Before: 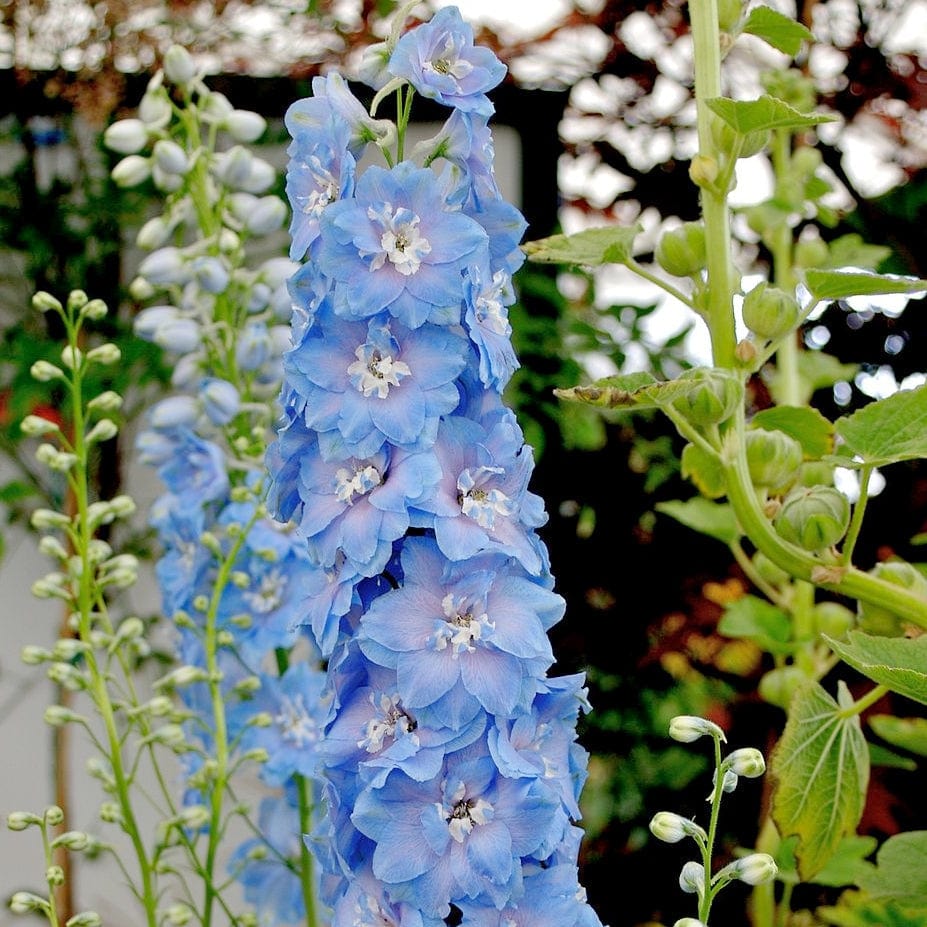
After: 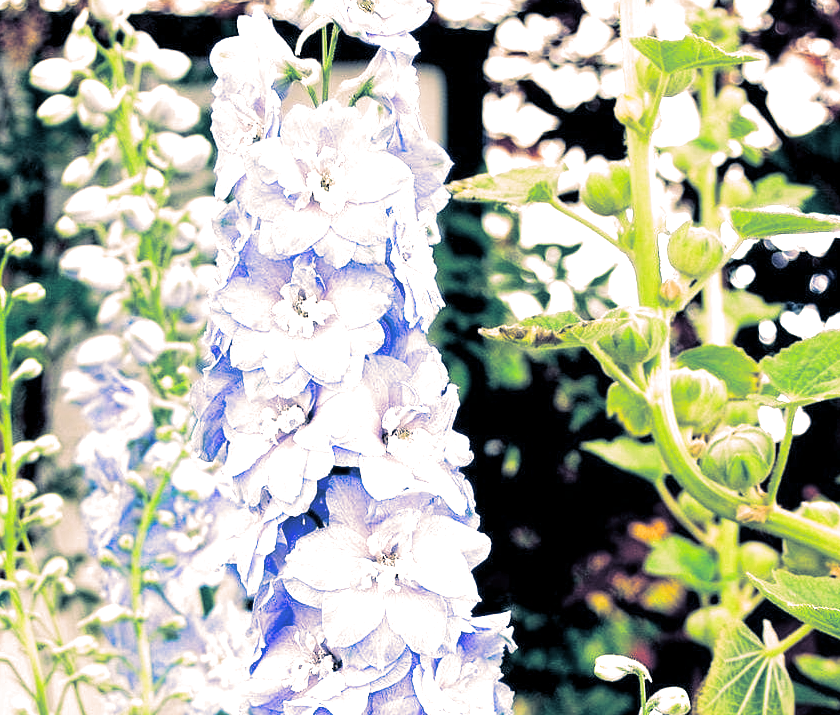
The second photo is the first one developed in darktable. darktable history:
crop: left 8.155%, top 6.611%, bottom 15.385%
split-toning: shadows › hue 226.8°, shadows › saturation 0.56, highlights › hue 28.8°, balance -40, compress 0%
local contrast: highlights 100%, shadows 100%, detail 120%, midtone range 0.2
exposure: black level correction 0, exposure 1.2 EV, compensate highlight preservation false
